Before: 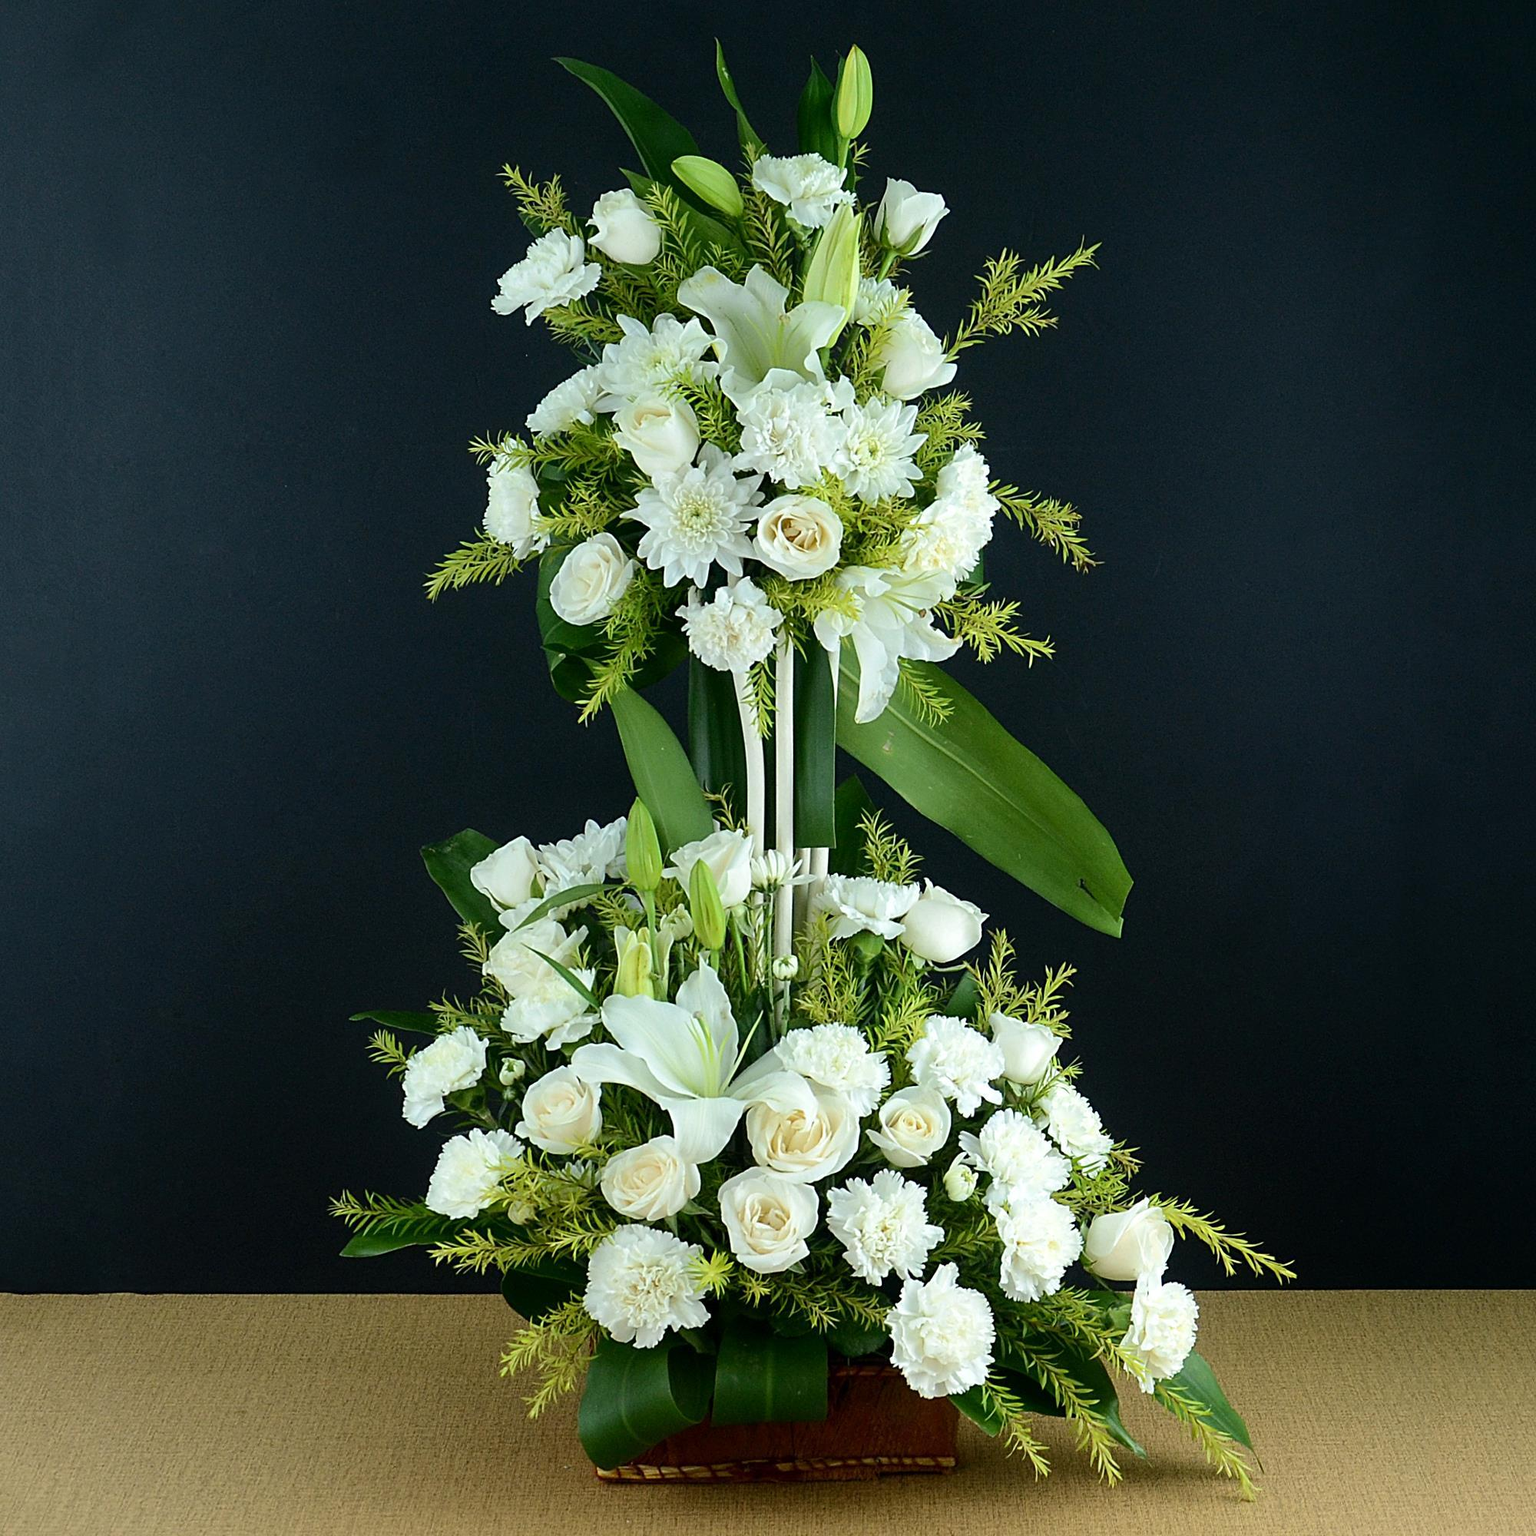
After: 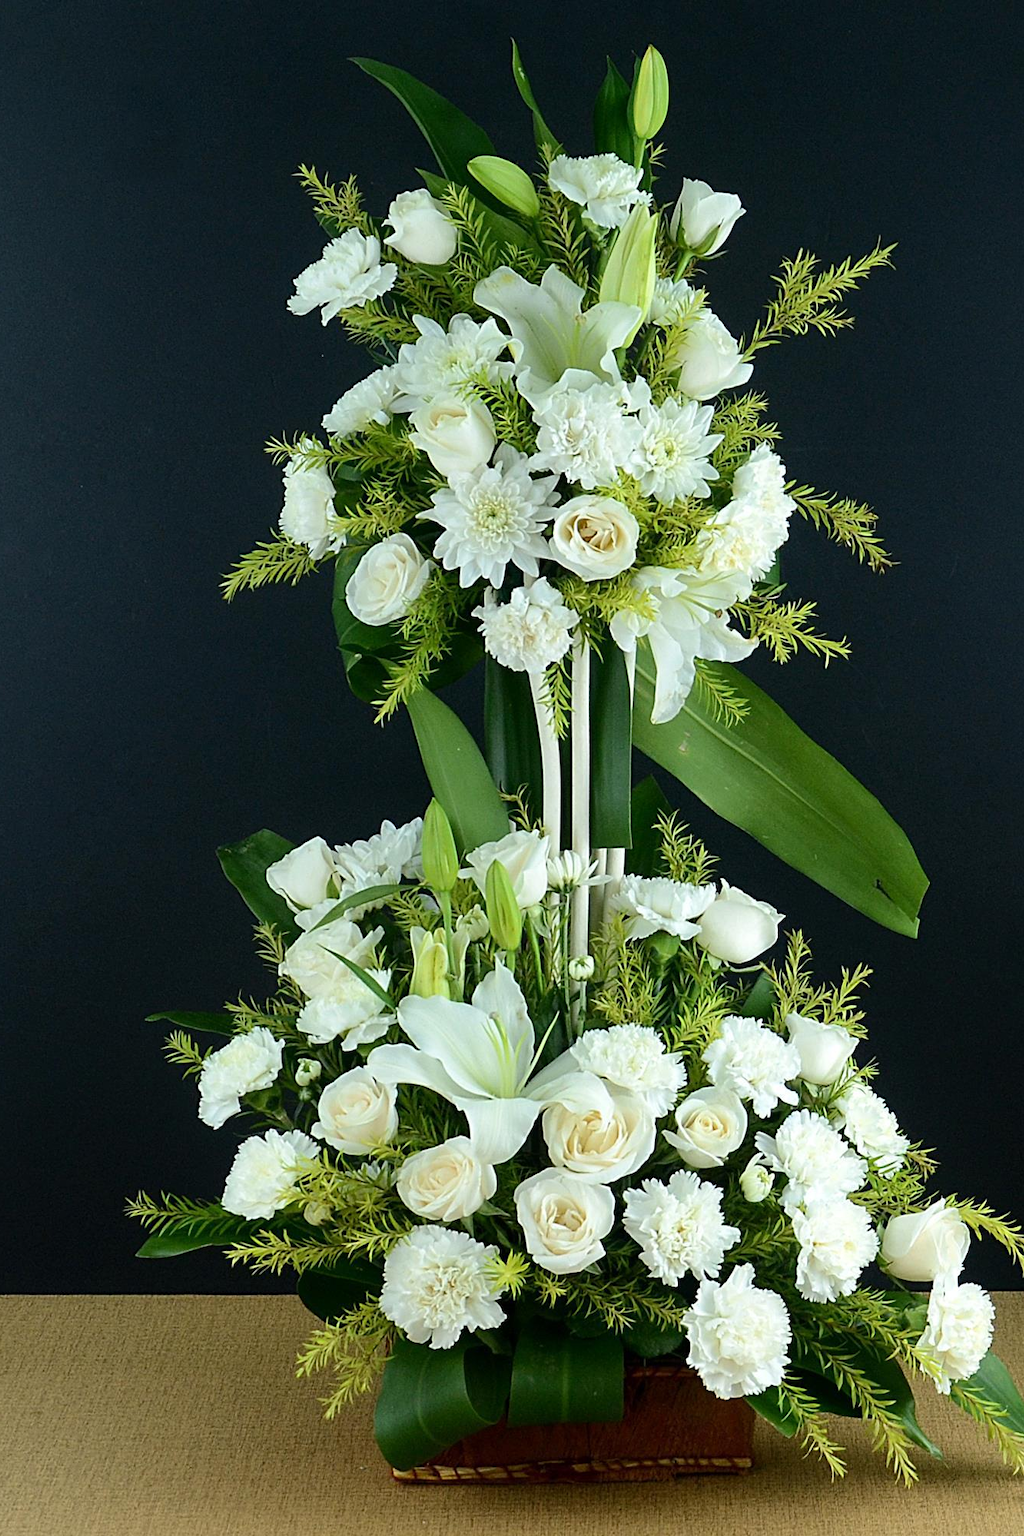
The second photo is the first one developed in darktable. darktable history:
crop and rotate: left 13.332%, right 19.994%
